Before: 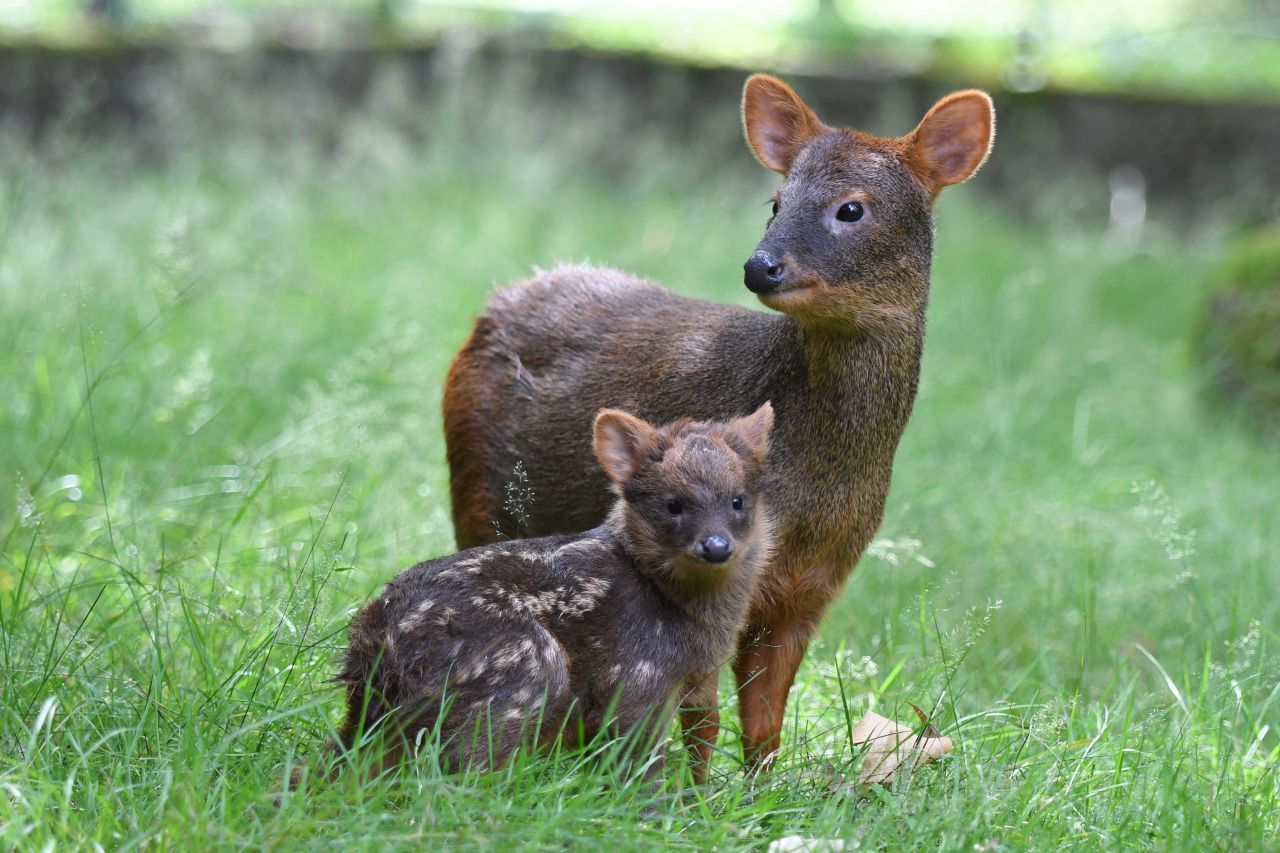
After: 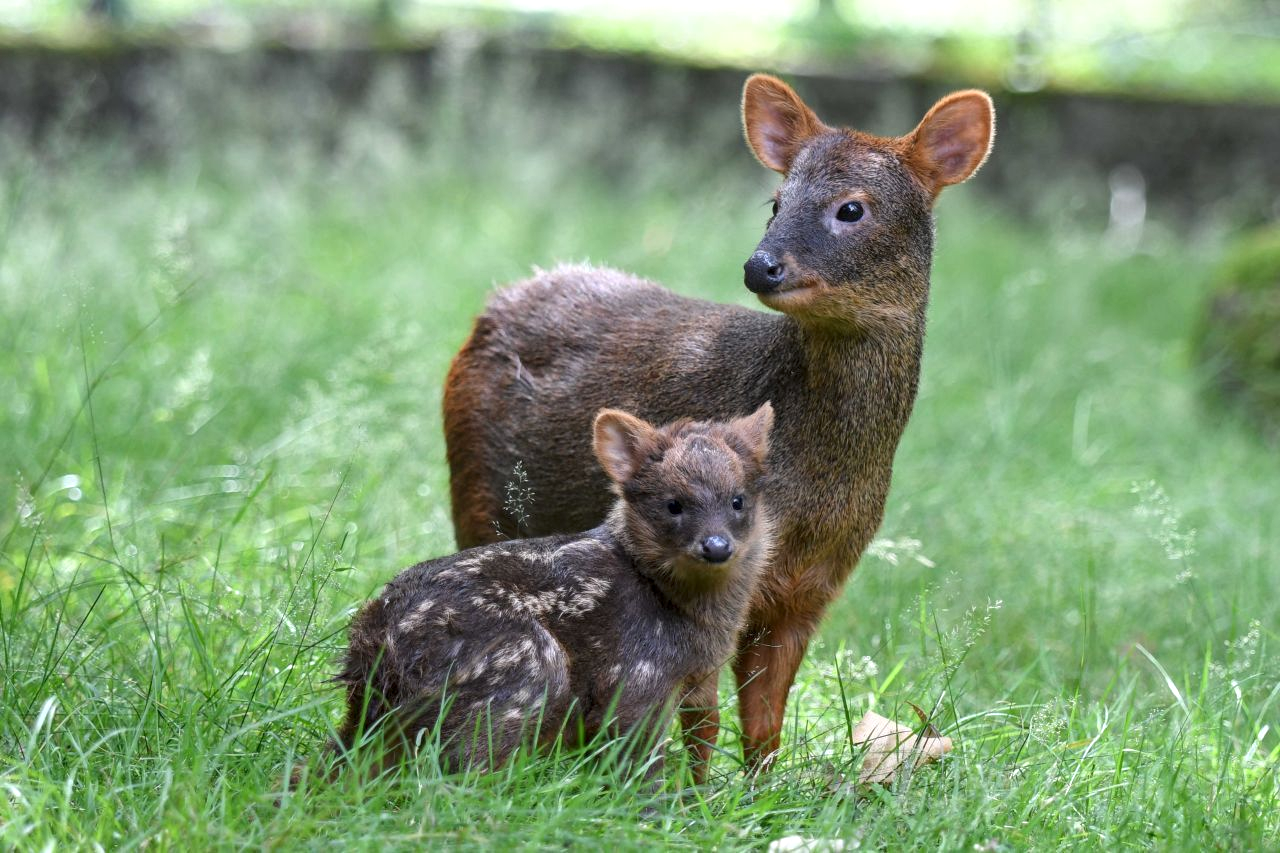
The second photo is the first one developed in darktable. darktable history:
local contrast: on, module defaults
levels: black 0.08%, levels [0, 0.492, 0.984]
